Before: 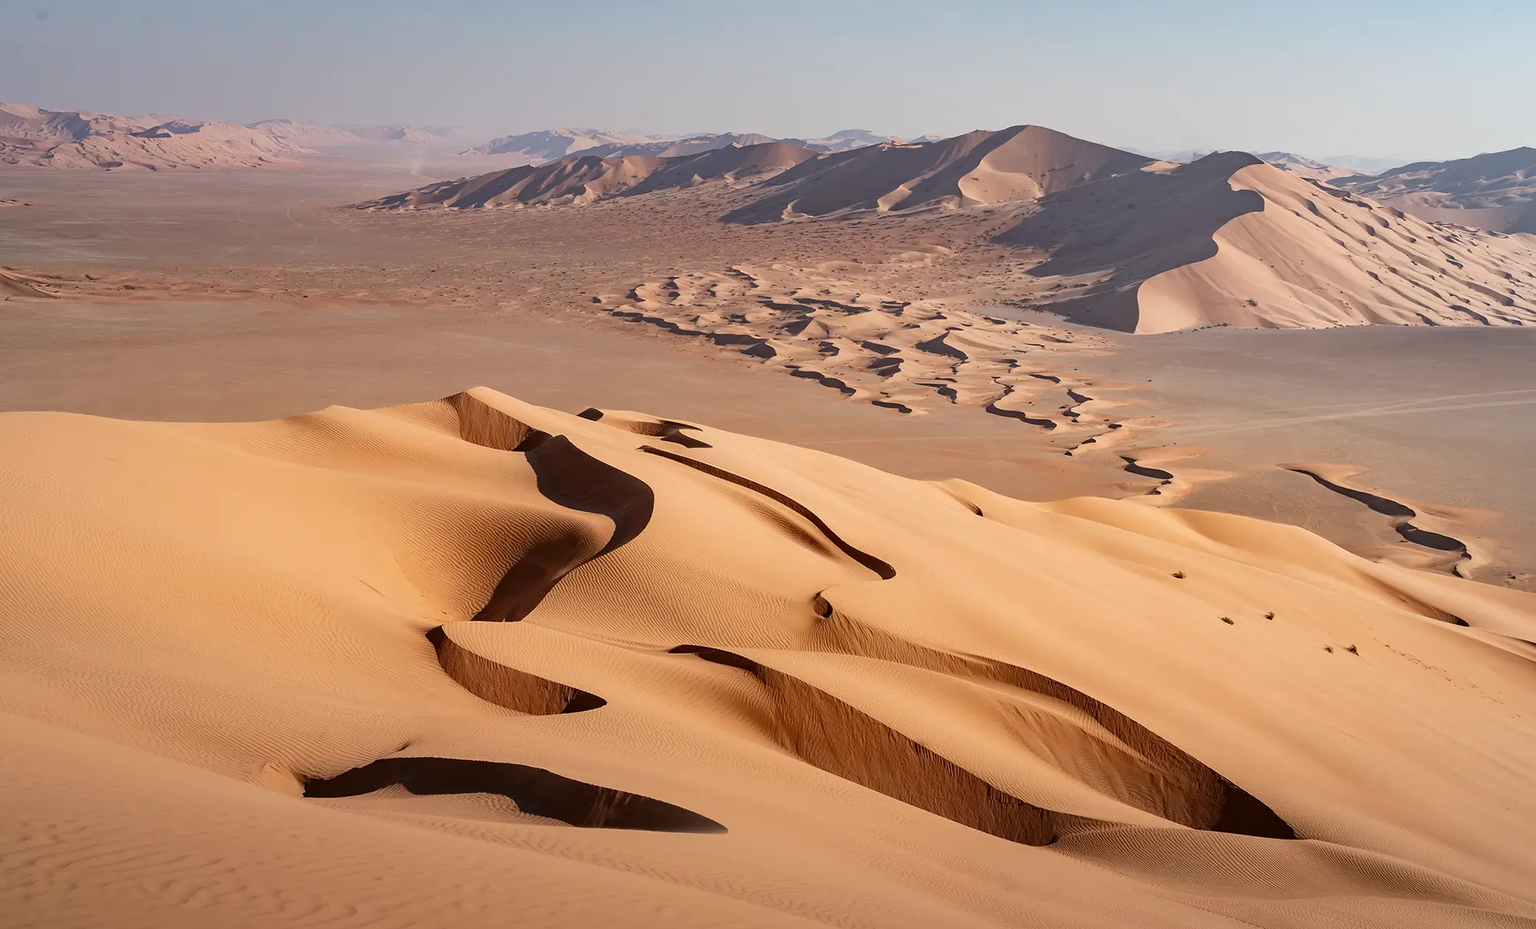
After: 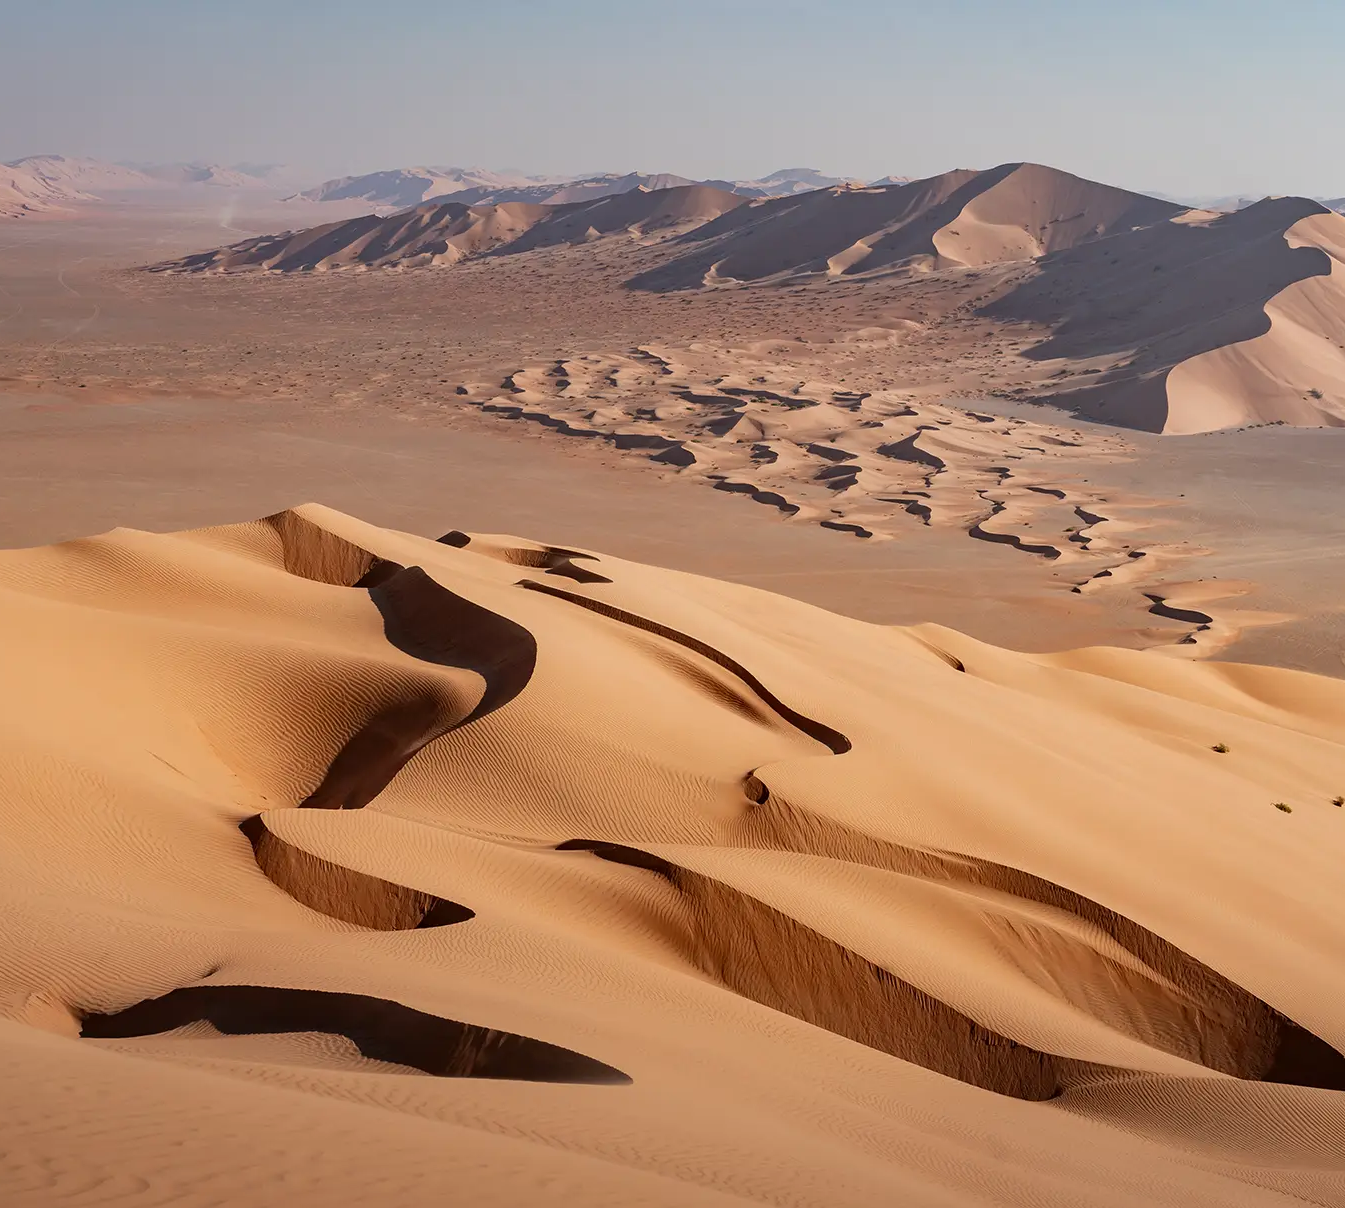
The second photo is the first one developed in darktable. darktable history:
exposure: exposure -0.154 EV, compensate exposure bias true, compensate highlight preservation false
crop and rotate: left 15.758%, right 16.949%
